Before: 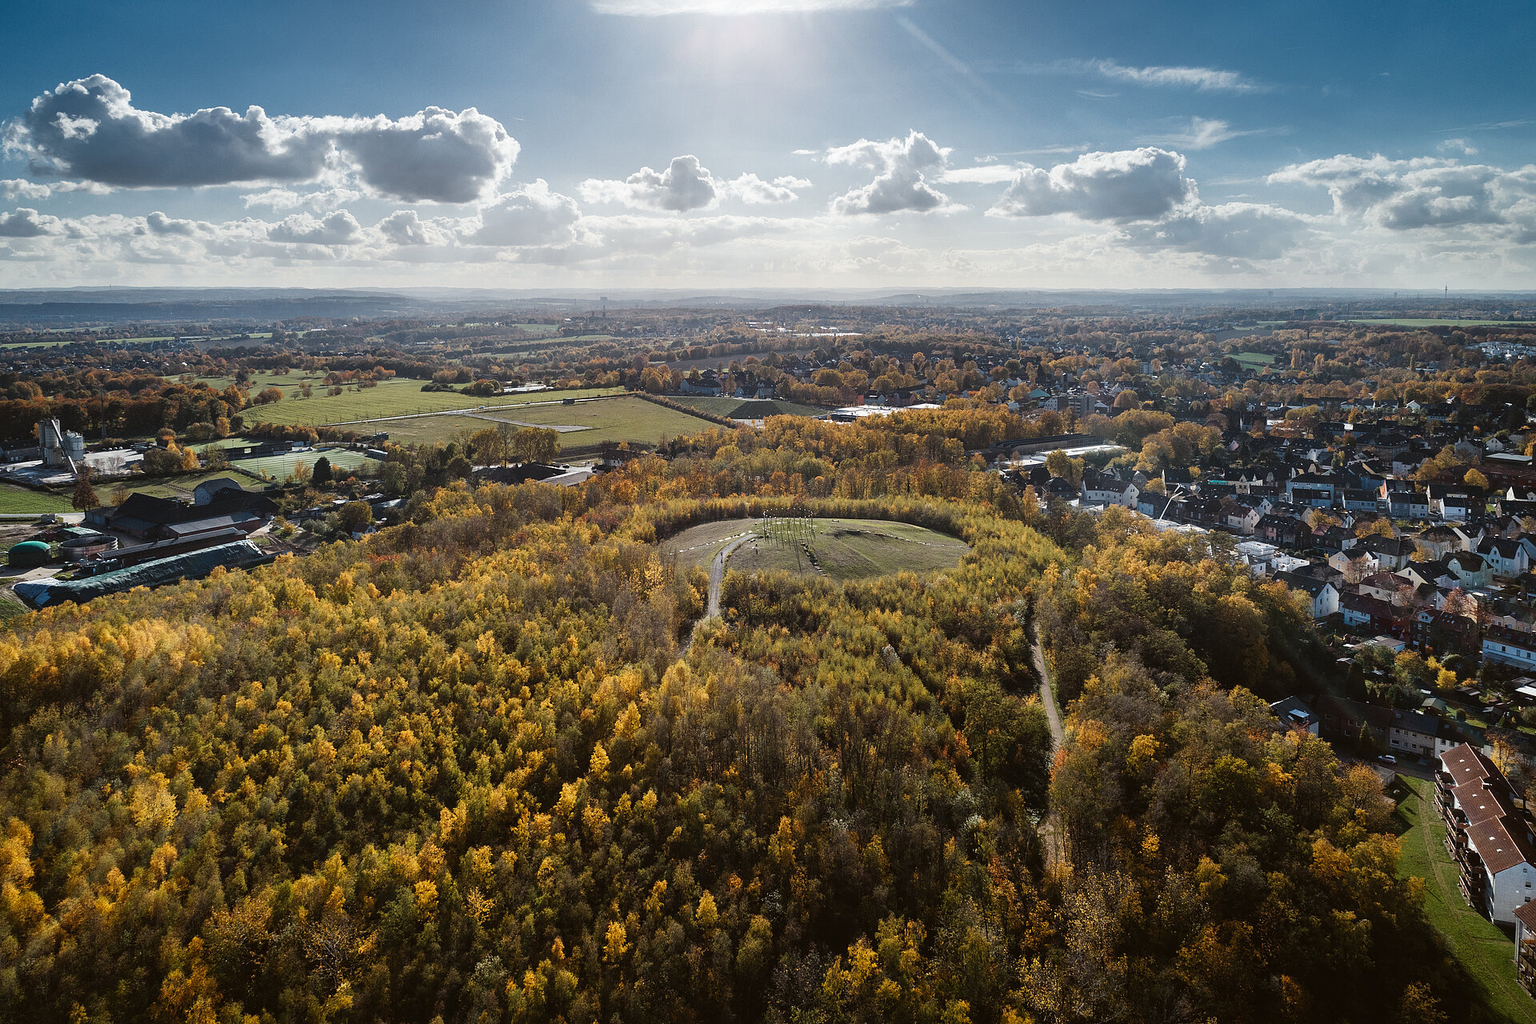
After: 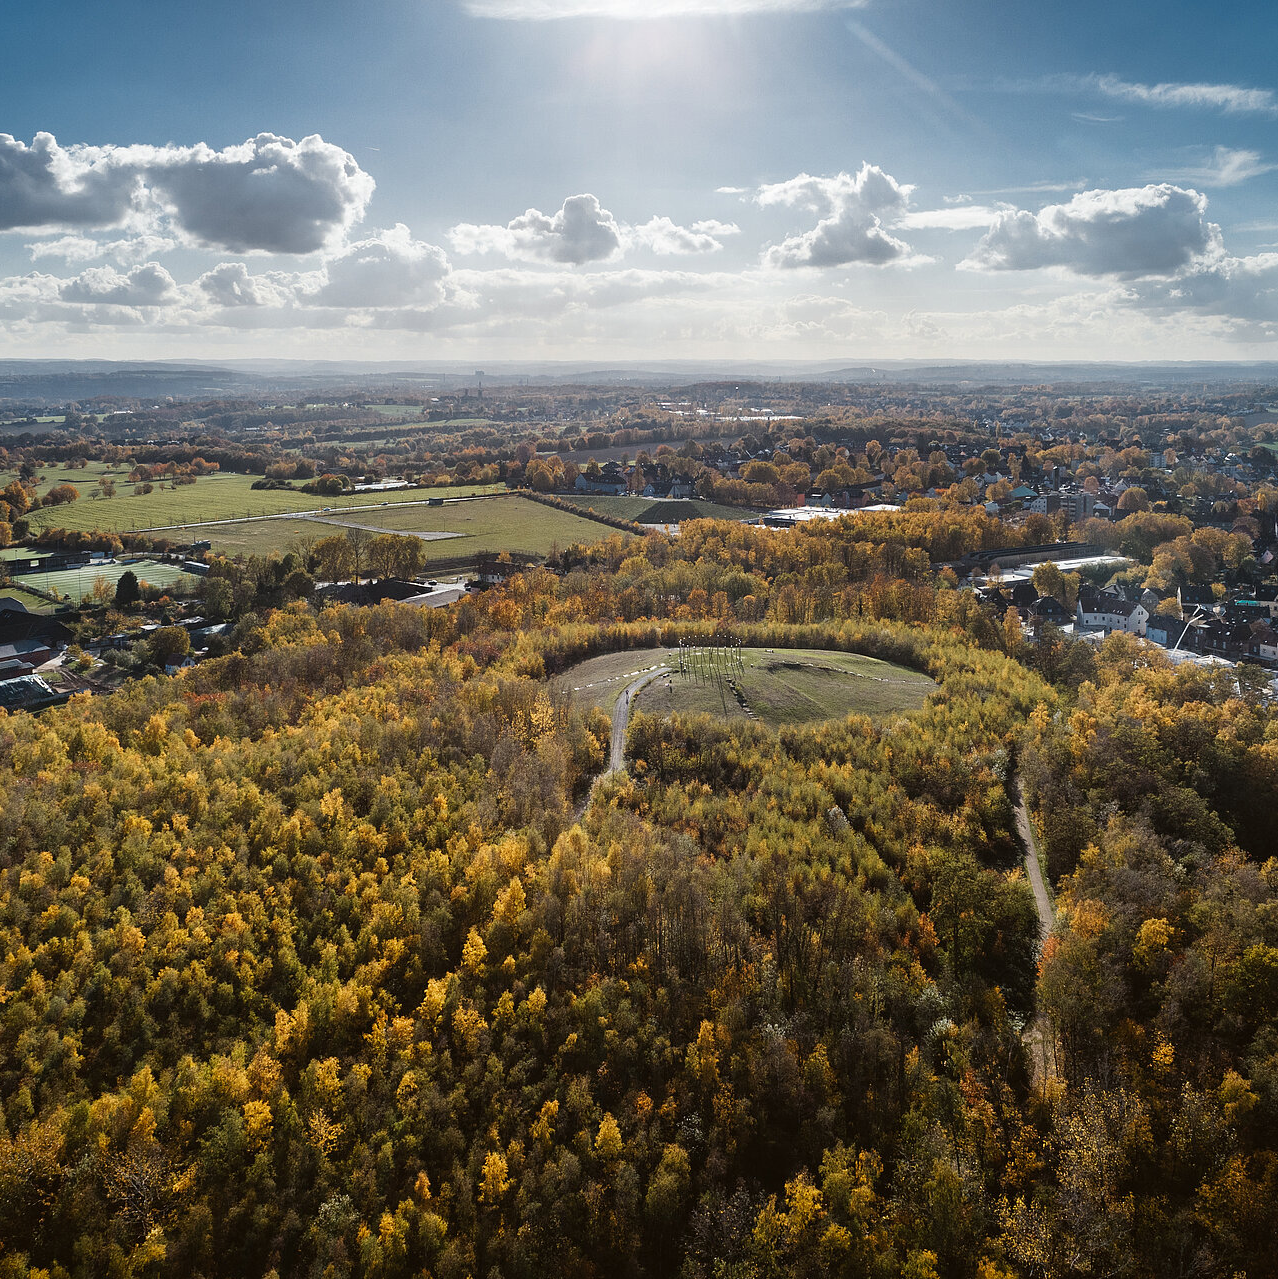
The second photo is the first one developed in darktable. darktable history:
crop and rotate: left 14.329%, right 19.059%
